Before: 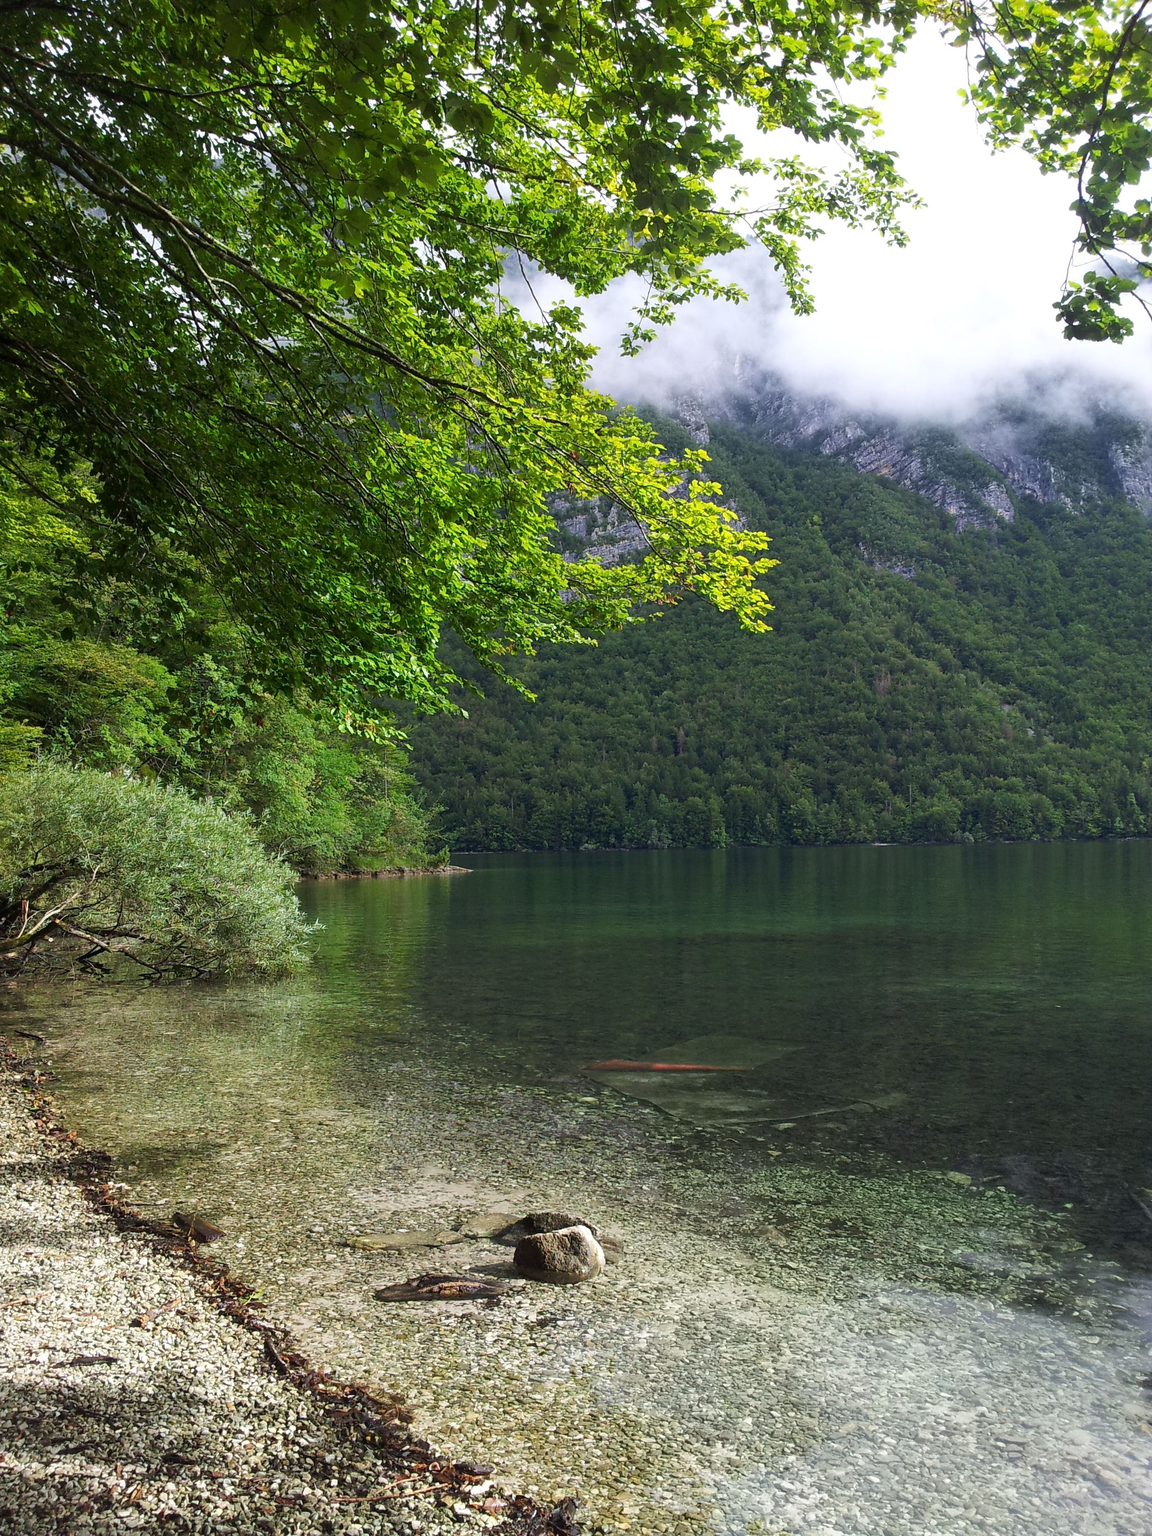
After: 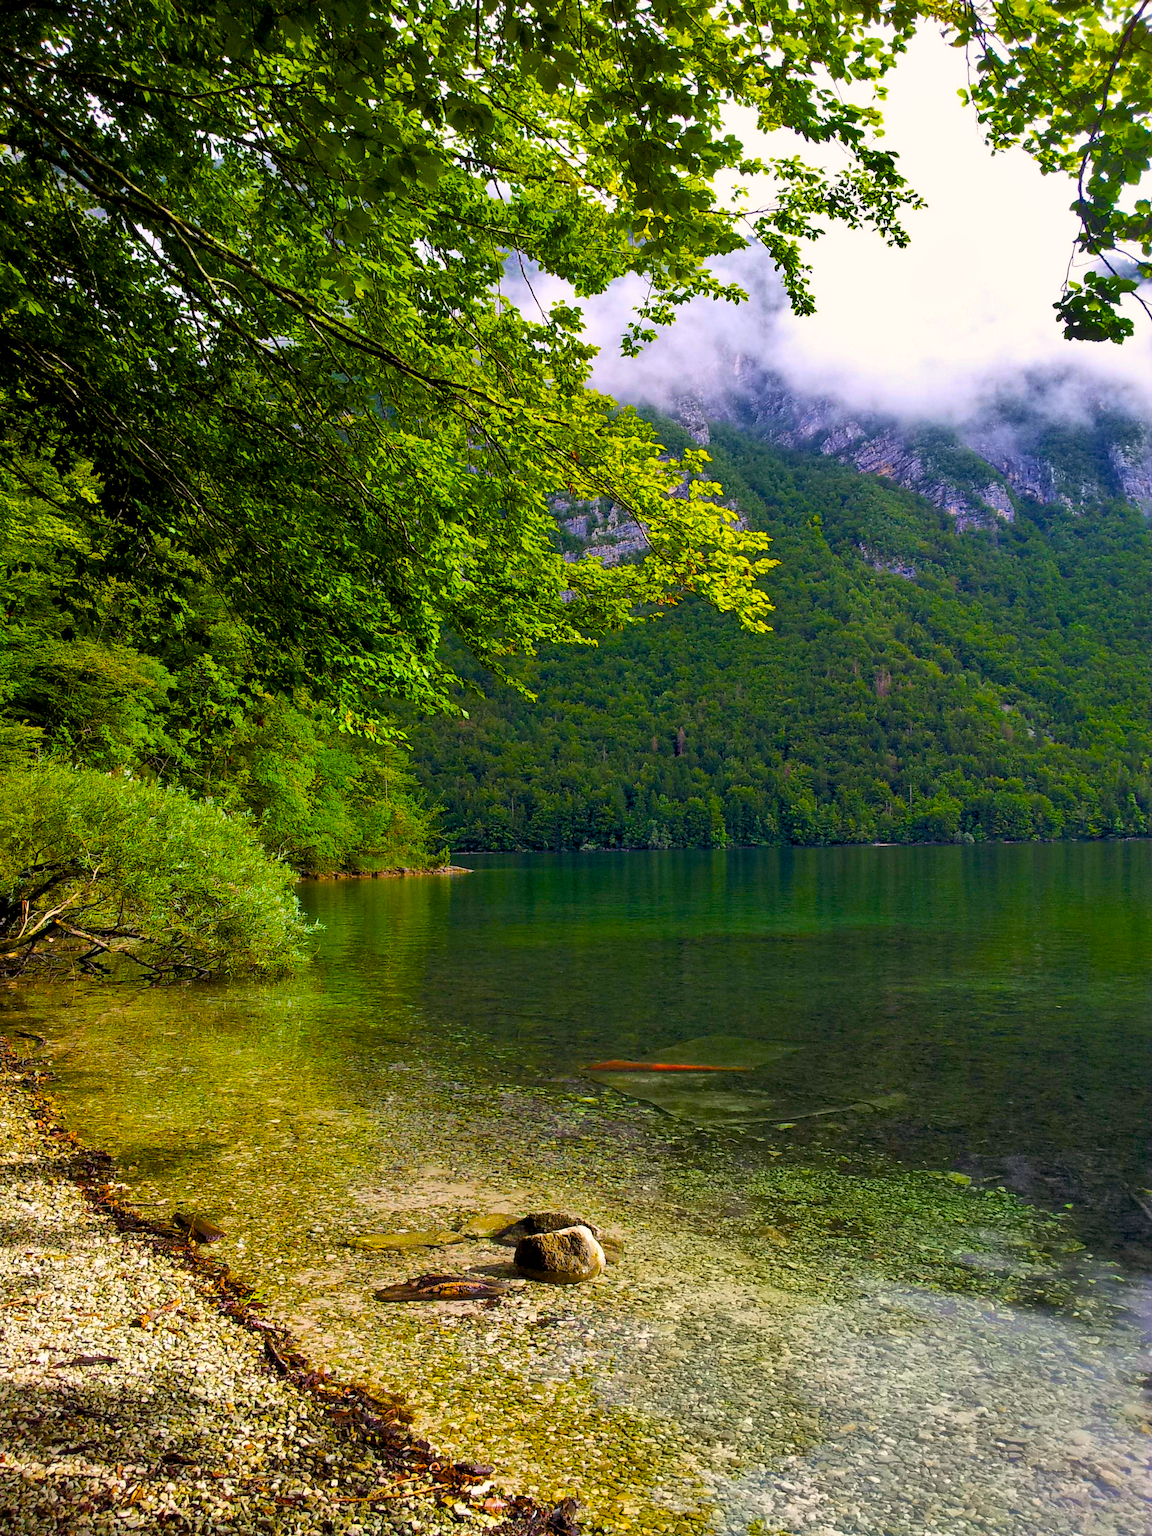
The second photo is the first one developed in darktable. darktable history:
shadows and highlights: shadows 30.62, highlights -63.27, soften with gaussian
color balance rgb: power › chroma 0.292%, power › hue 23.02°, global offset › luminance -0.838%, linear chroma grading › global chroma 15.322%, perceptual saturation grading › global saturation 64.27%, perceptual saturation grading › highlights 49.949%, perceptual saturation grading › shadows 29.889%
color correction: highlights a* 5.73, highlights b* 4.86
